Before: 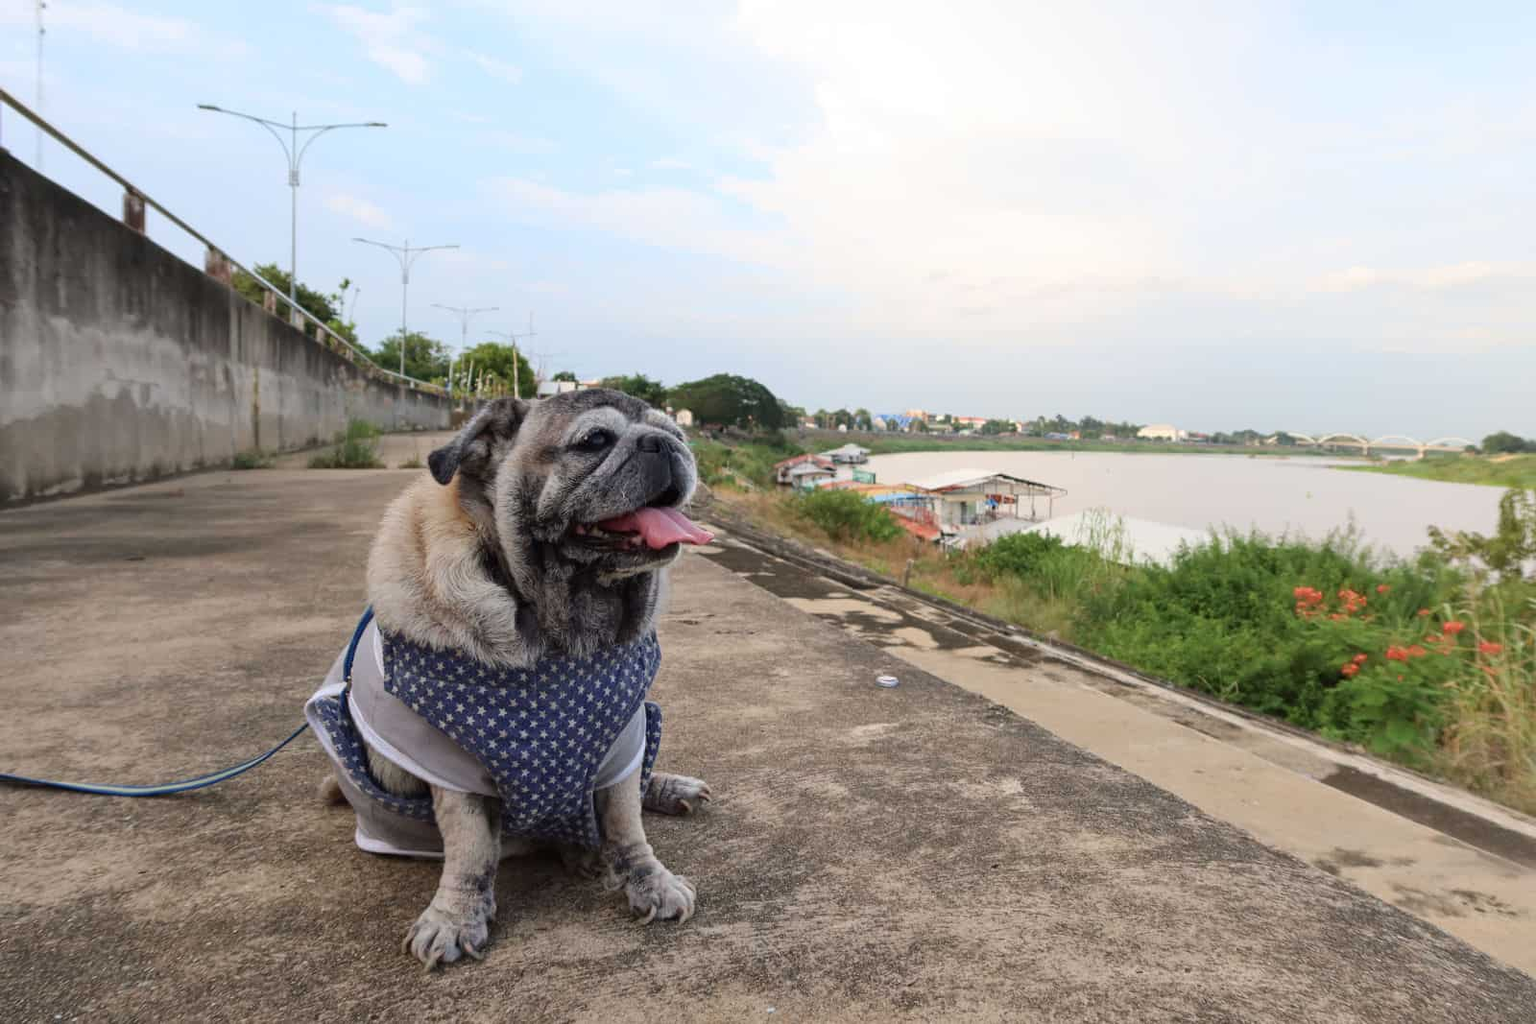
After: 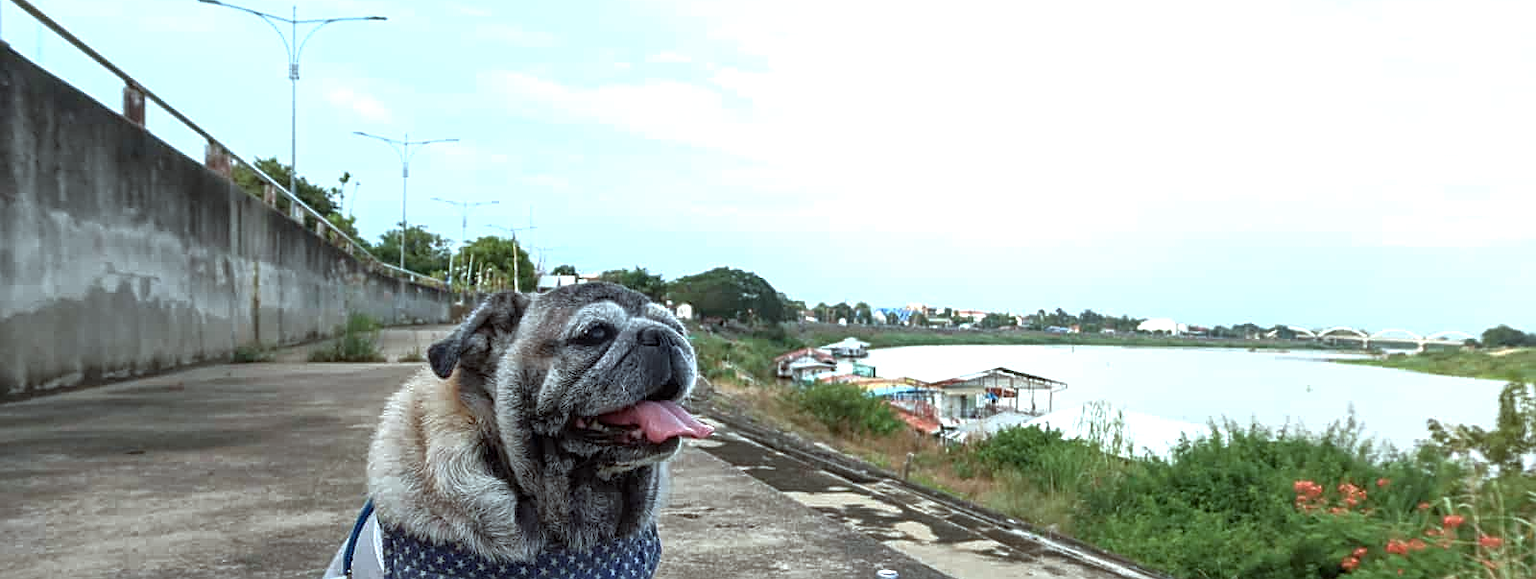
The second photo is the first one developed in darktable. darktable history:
color correction: highlights a* -10.18, highlights b* -10.36
tone equalizer: -8 EV 0.001 EV, -7 EV -0.002 EV, -6 EV 0.005 EV, -5 EV -0.042 EV, -4 EV -0.13 EV, -3 EV -0.153 EV, -2 EV 0.265 EV, -1 EV 0.702 EV, +0 EV 0.492 EV, edges refinement/feathering 500, mask exposure compensation -1.57 EV, preserve details no
sharpen: on, module defaults
crop and rotate: top 10.465%, bottom 32.88%
local contrast: on, module defaults
